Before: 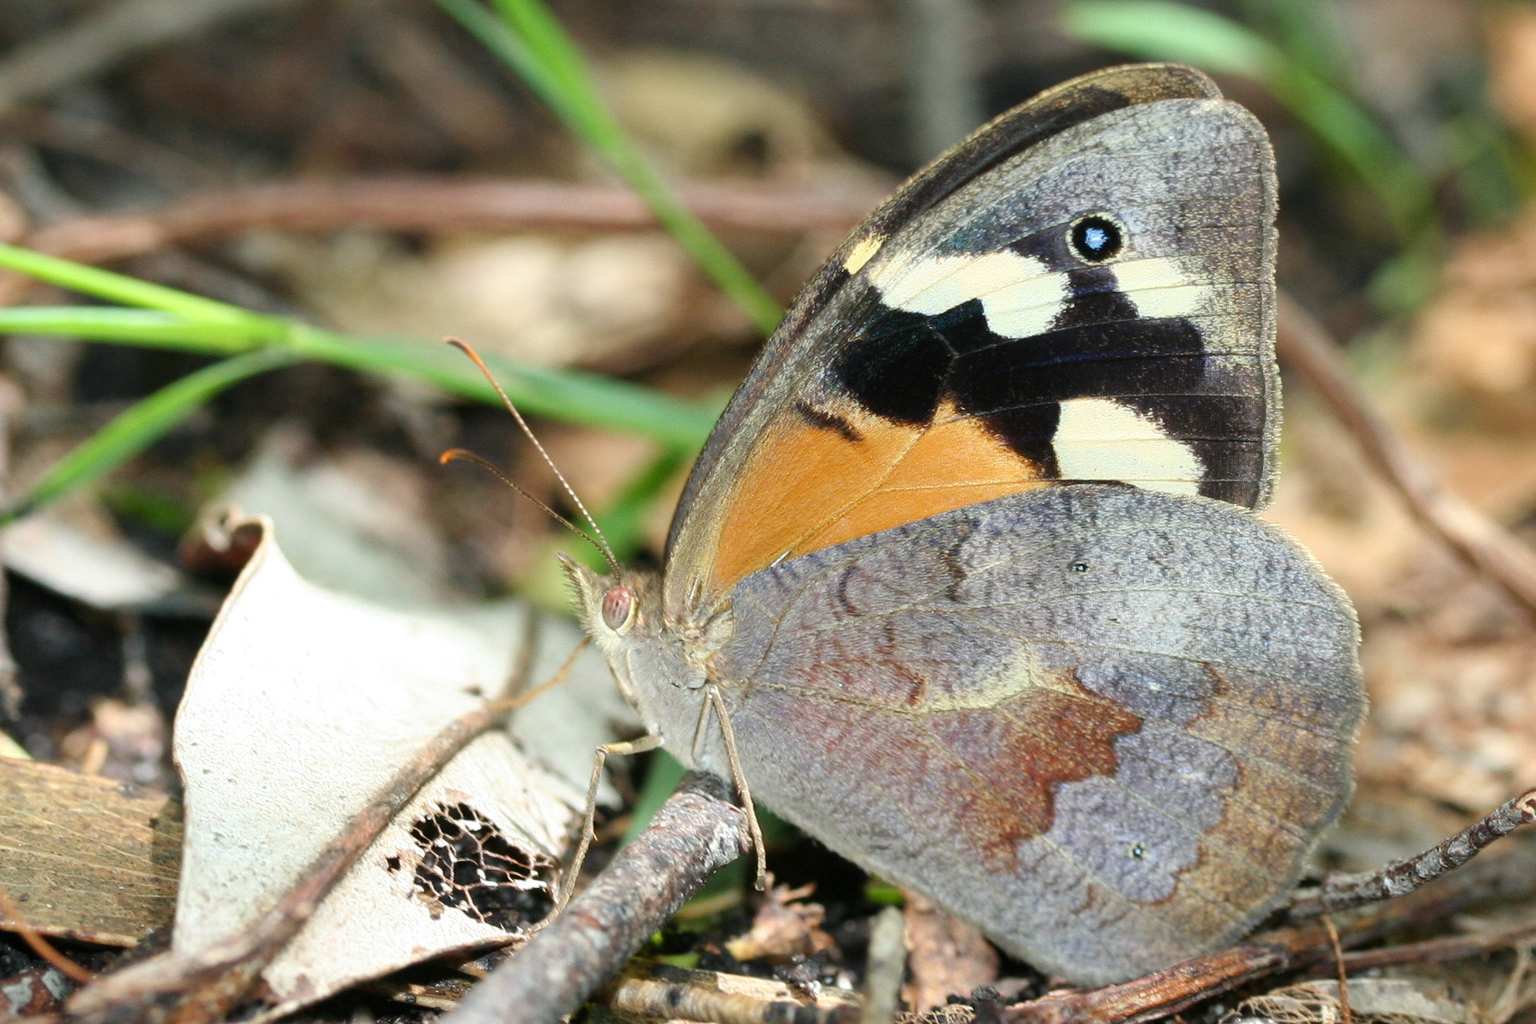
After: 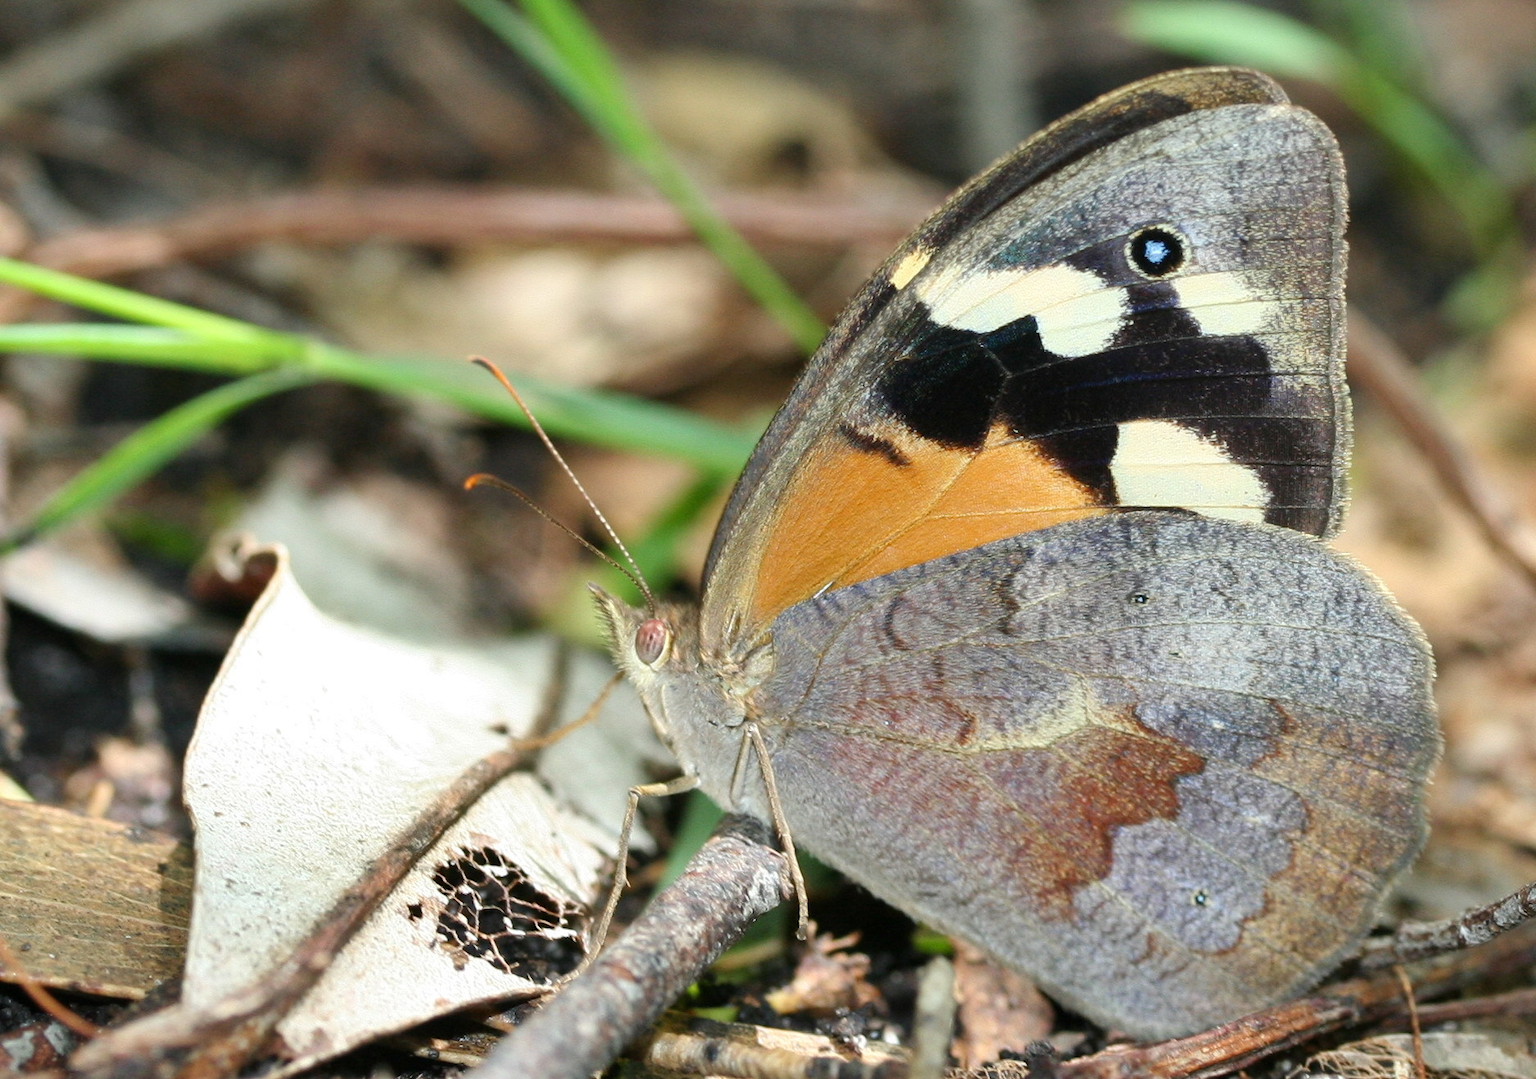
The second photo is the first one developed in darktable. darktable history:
shadows and highlights: low approximation 0.01, soften with gaussian
crop and rotate: right 5.167%
